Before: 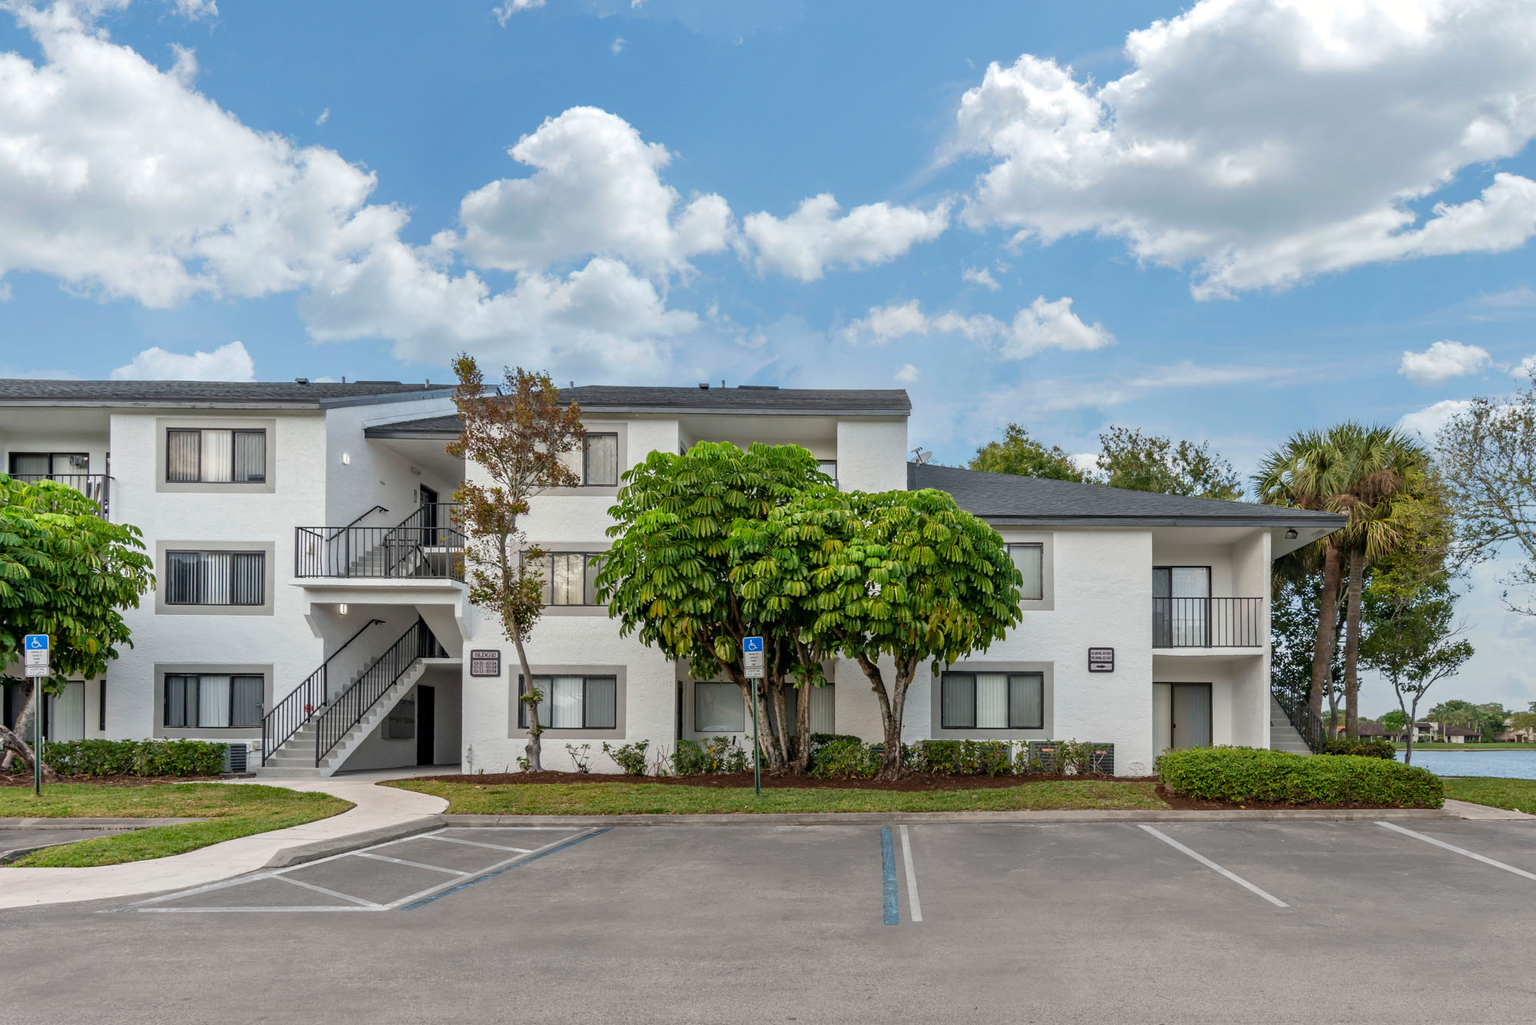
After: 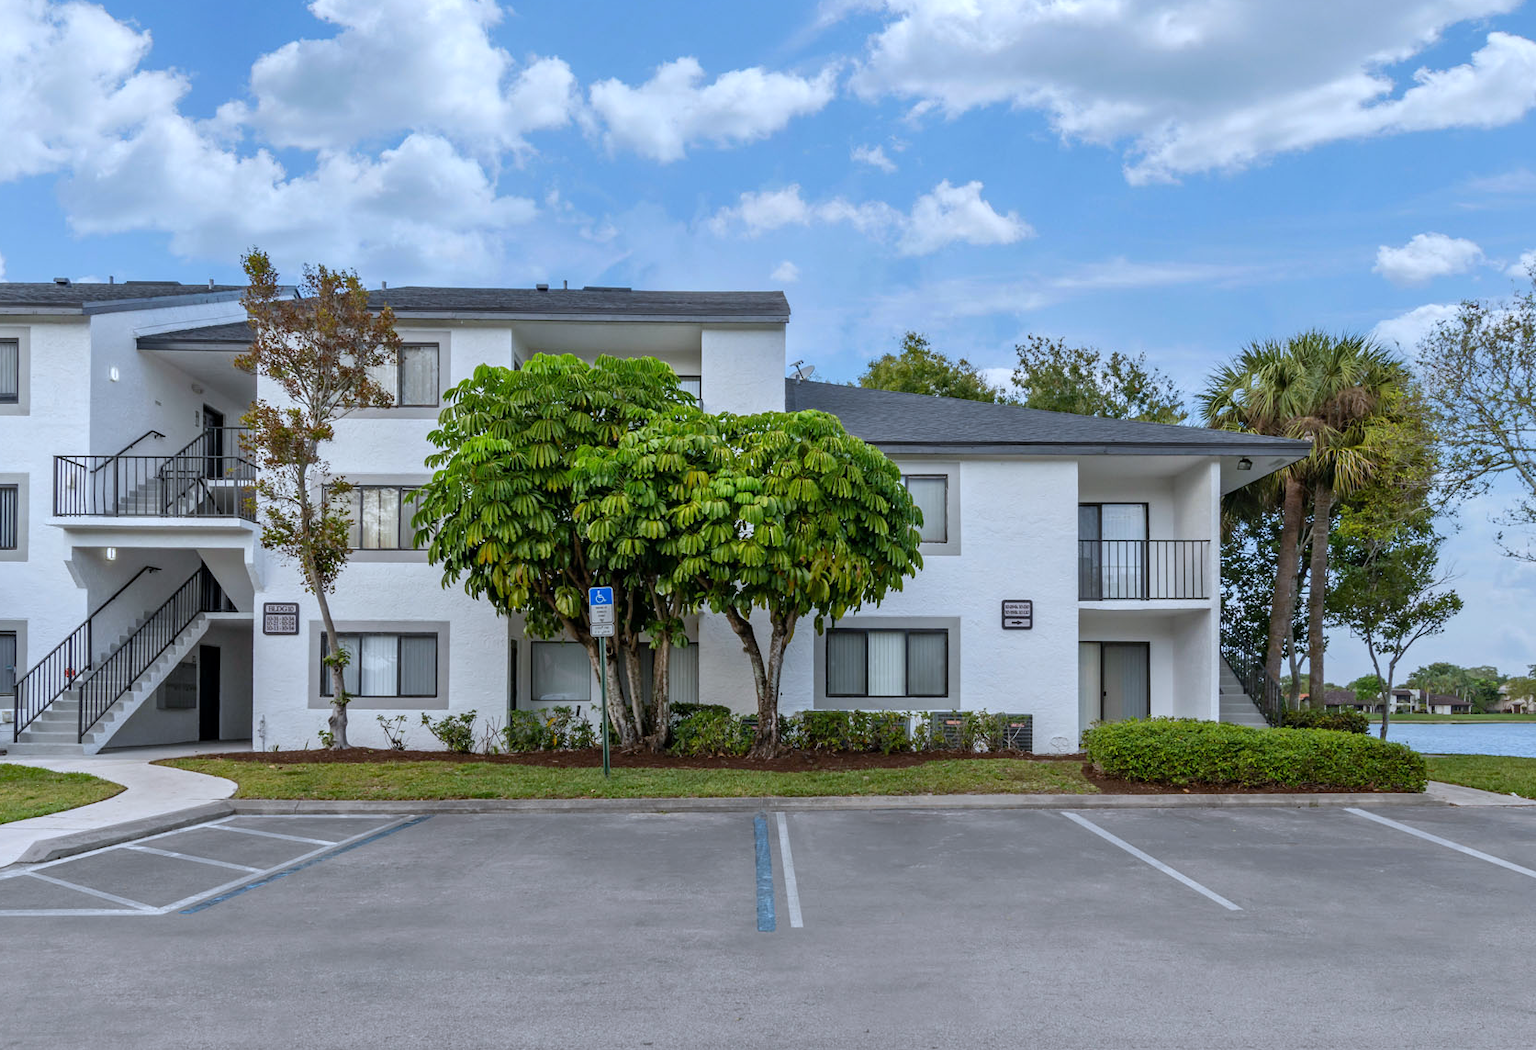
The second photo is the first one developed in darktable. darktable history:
white balance: red 0.931, blue 1.11
color contrast: green-magenta contrast 0.96
color balance: on, module defaults
crop: left 16.315%, top 14.246%
